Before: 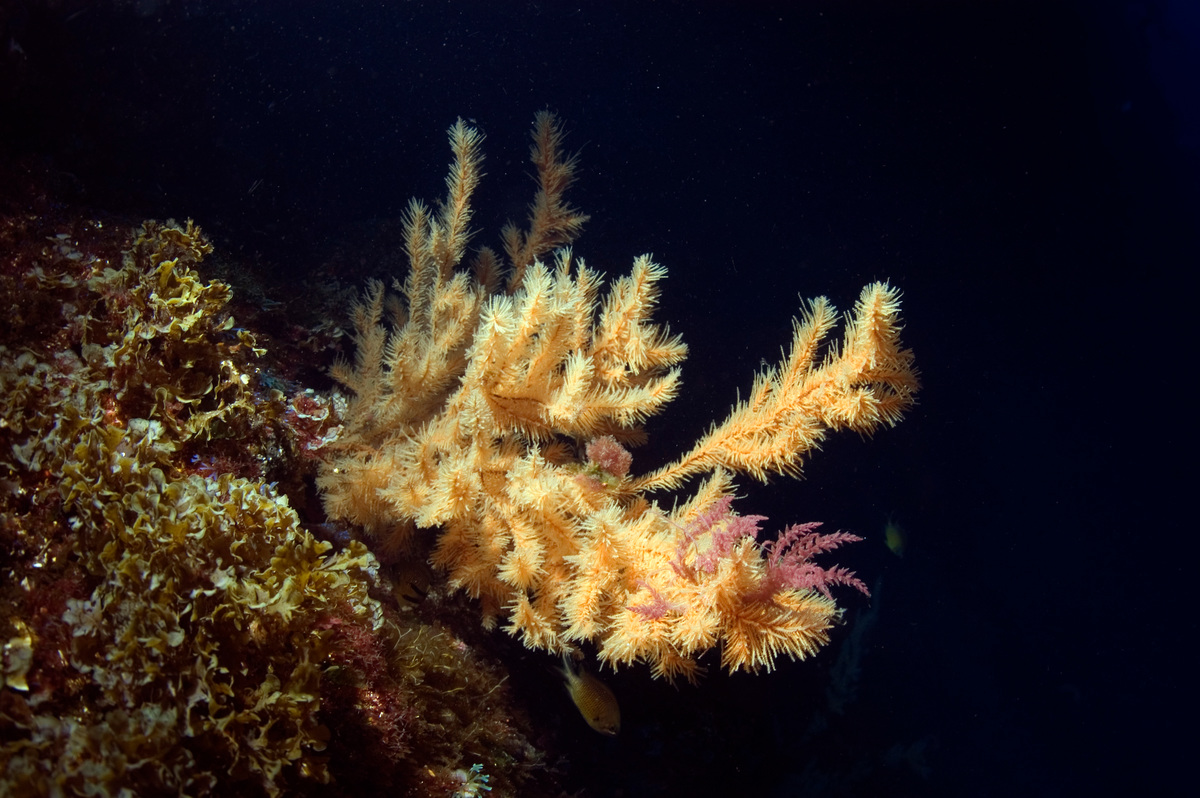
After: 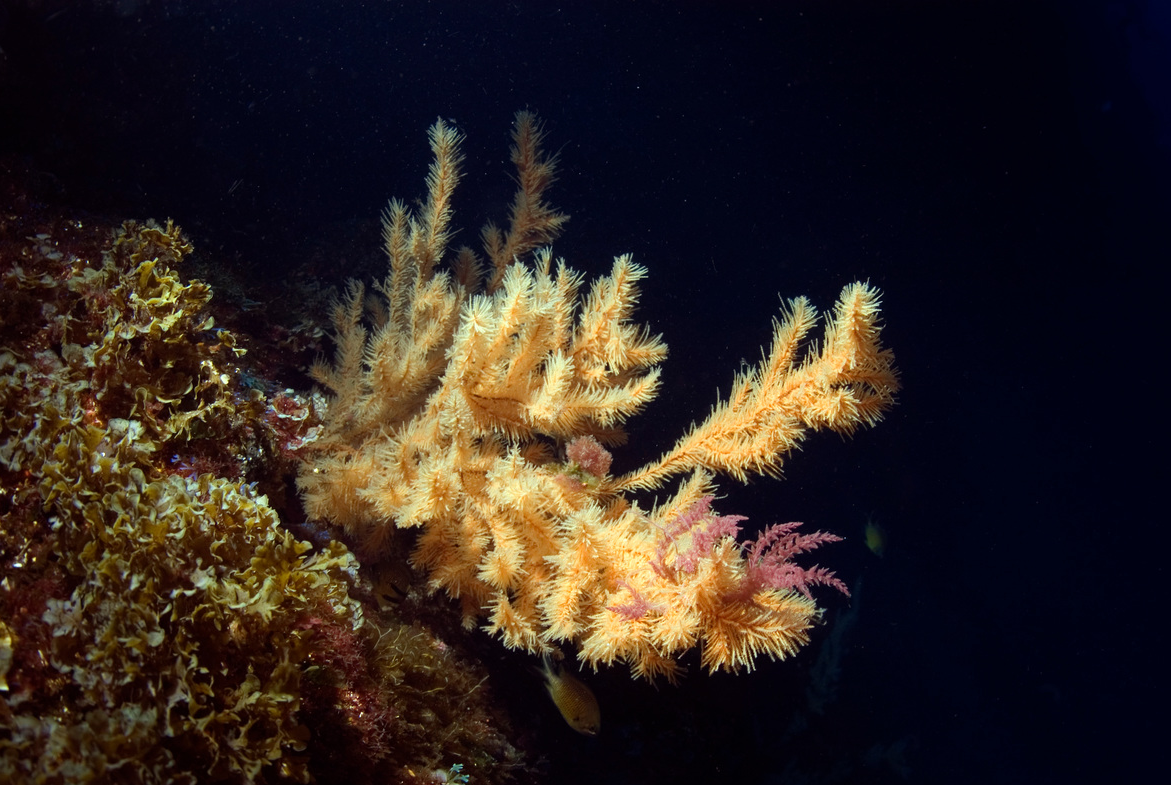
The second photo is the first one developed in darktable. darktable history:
crop and rotate: left 1.671%, right 0.741%, bottom 1.528%
